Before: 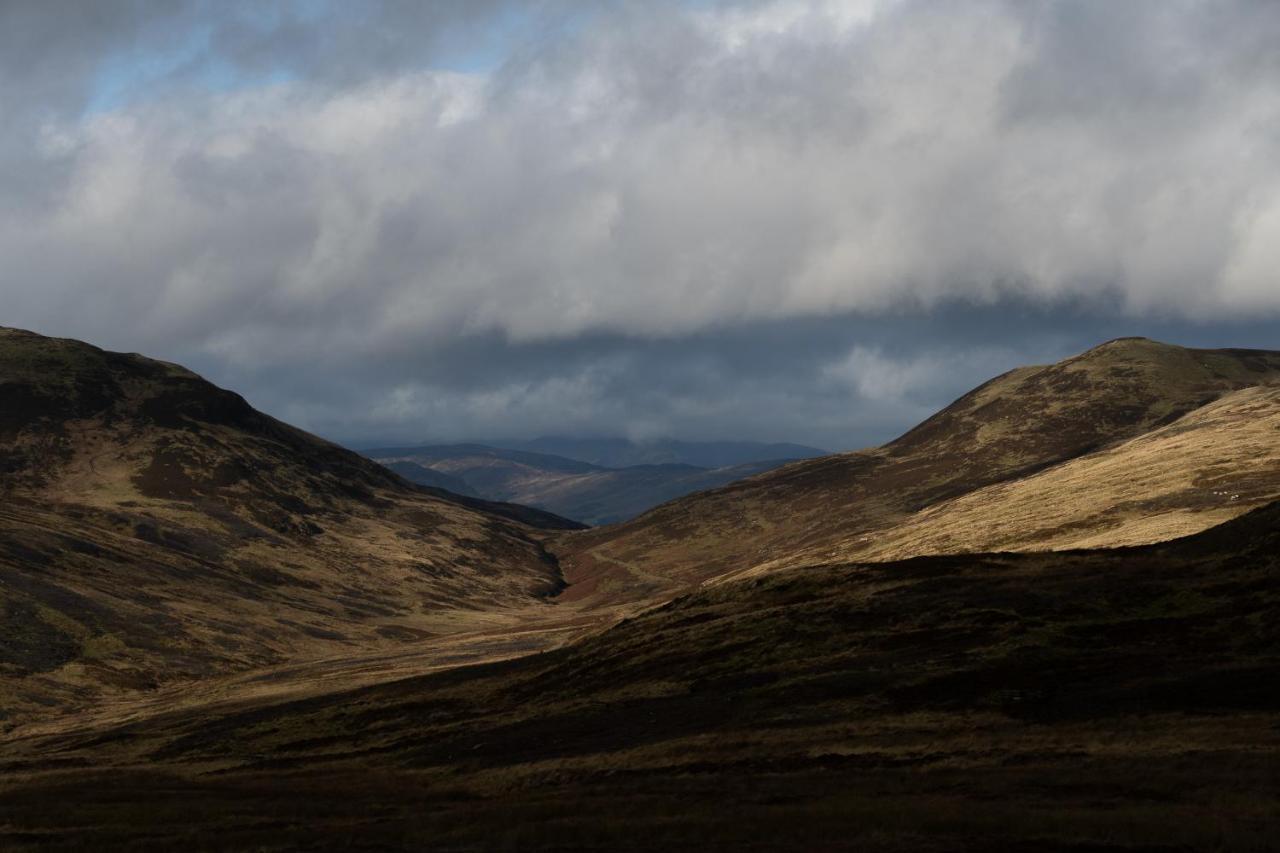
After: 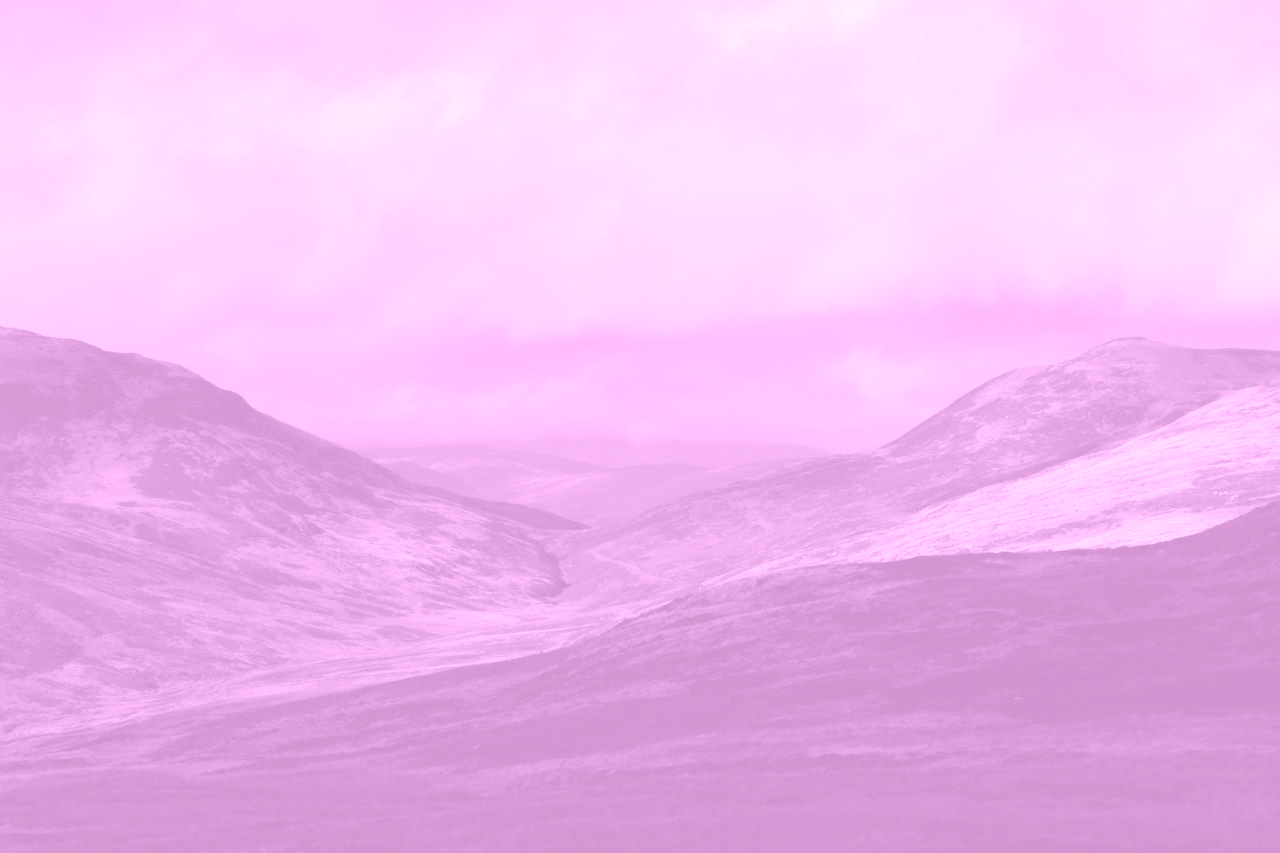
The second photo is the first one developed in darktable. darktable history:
exposure: black level correction 0, exposure 1 EV, compensate exposure bias true, compensate highlight preservation false
colorize: hue 331.2°, saturation 75%, source mix 30.28%, lightness 70.52%, version 1
